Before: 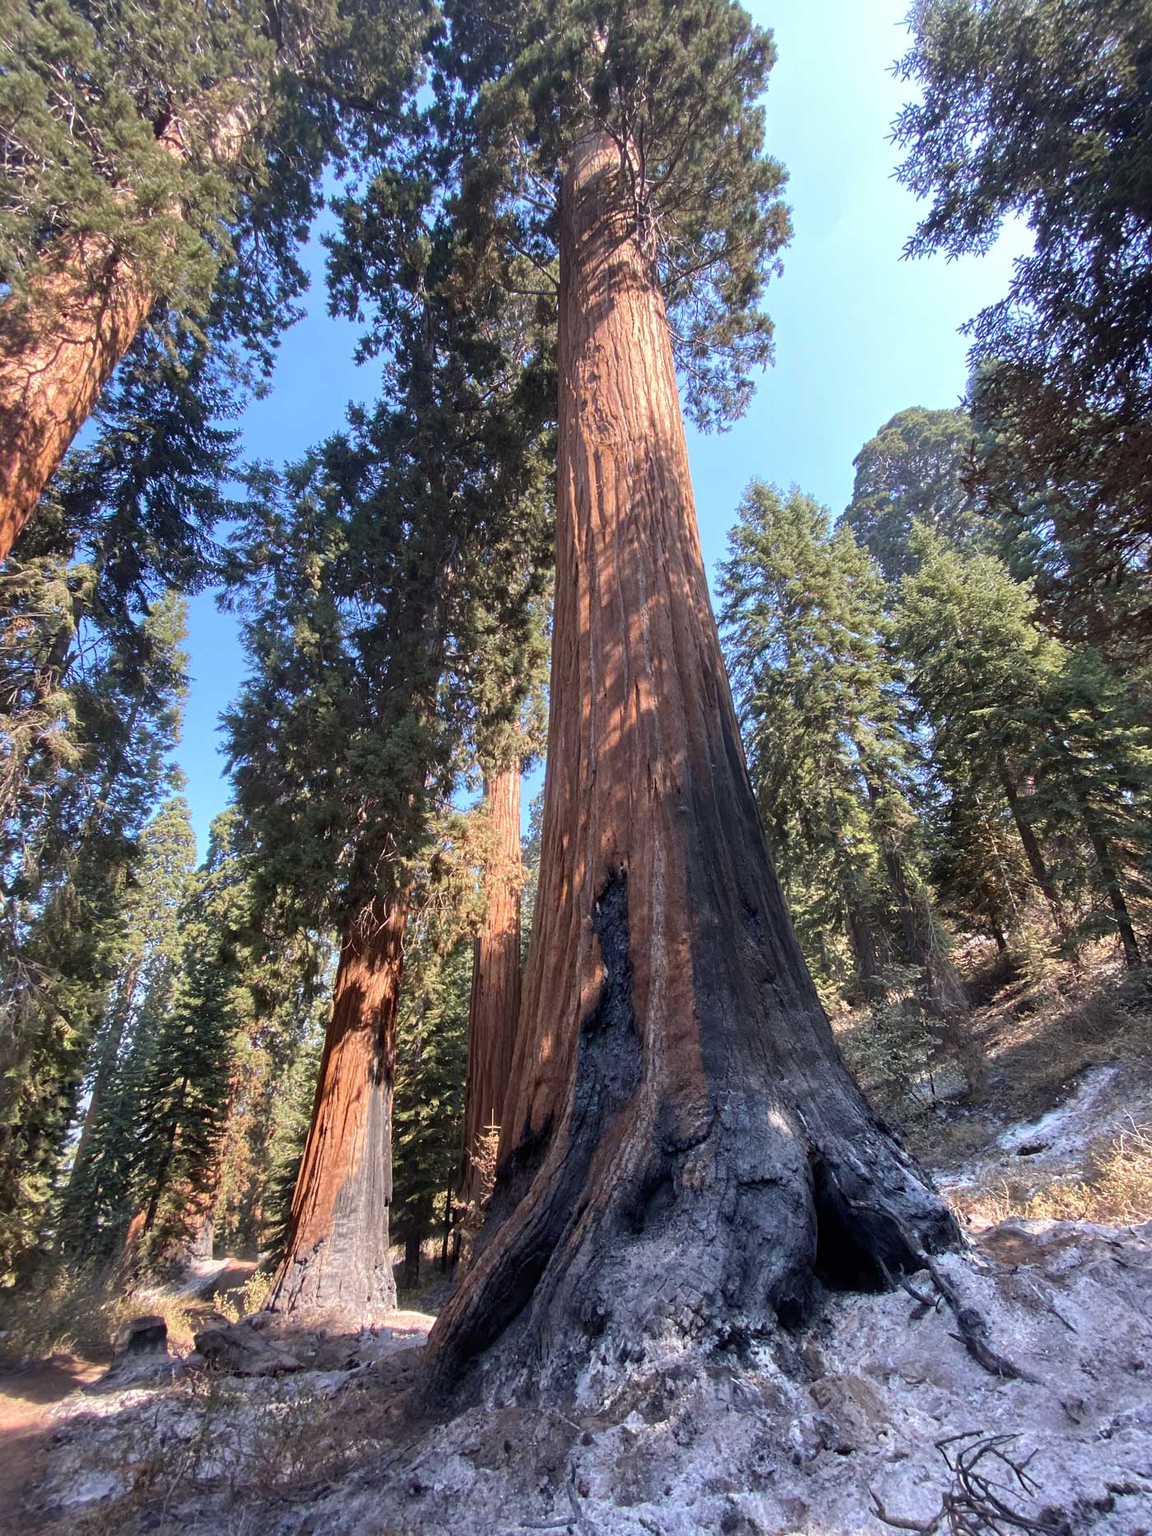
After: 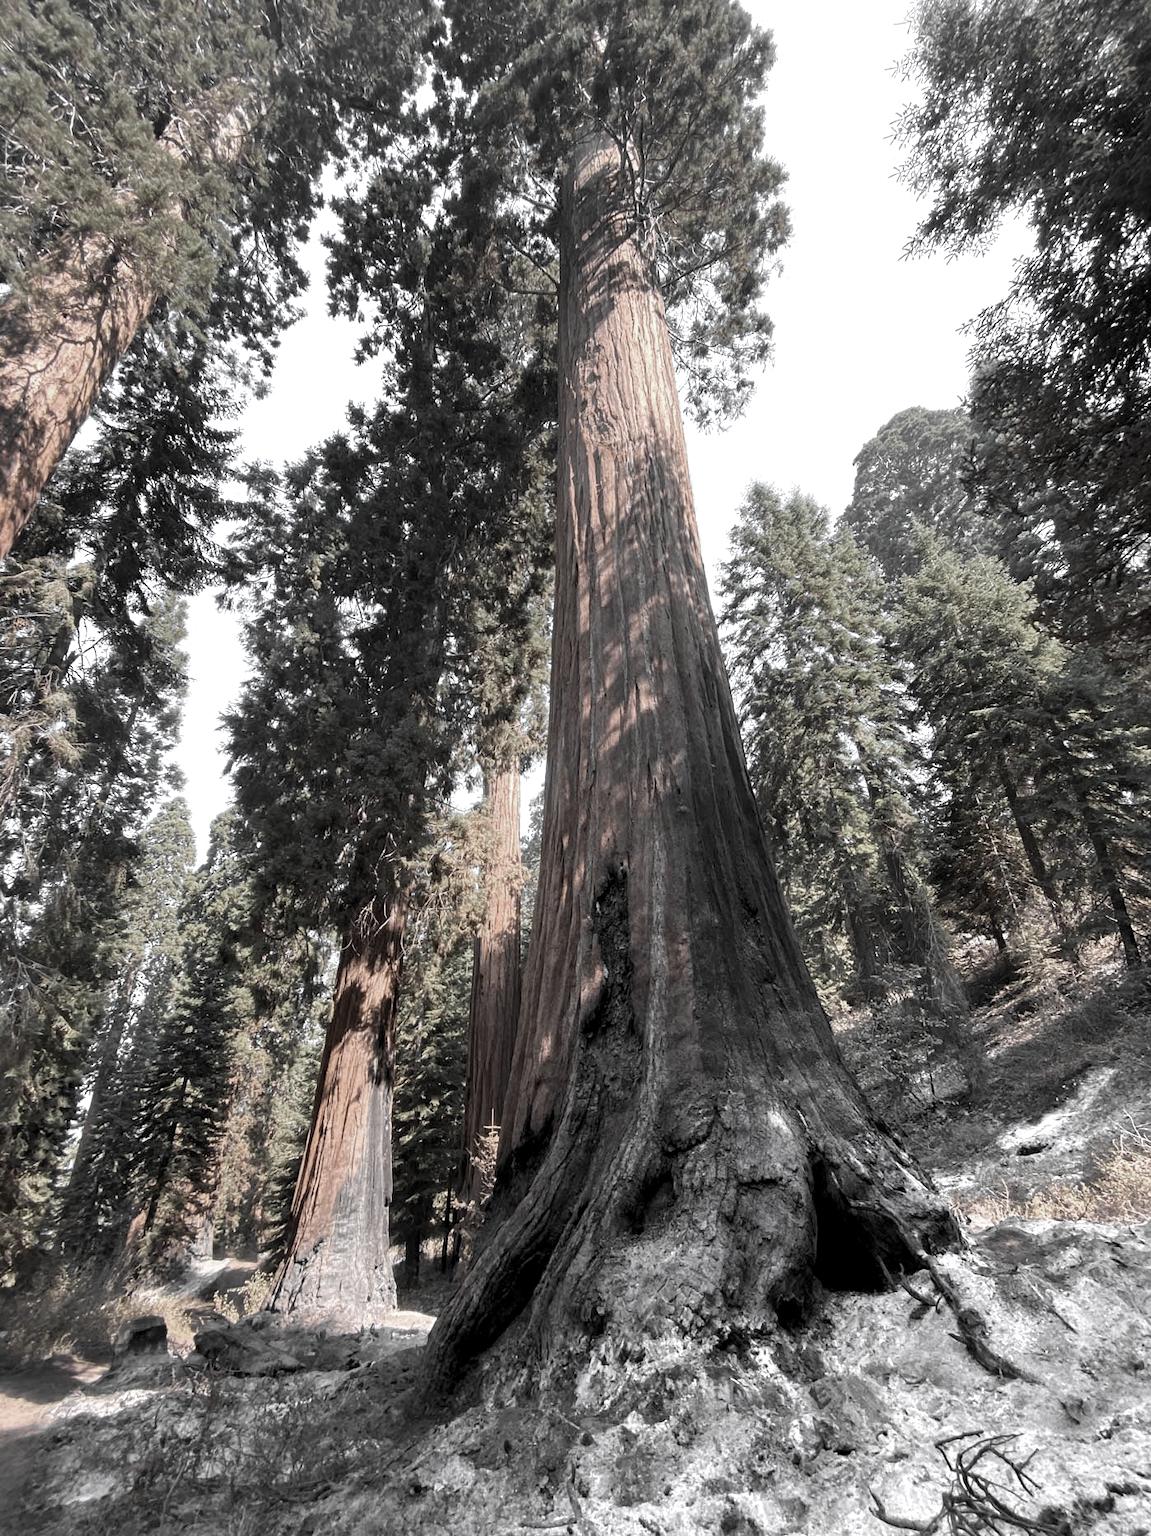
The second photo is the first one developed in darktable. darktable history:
color zones: curves: ch0 [(0, 0.613) (0.01, 0.613) (0.245, 0.448) (0.498, 0.529) (0.642, 0.665) (0.879, 0.777) (0.99, 0.613)]; ch1 [(0, 0.035) (0.121, 0.189) (0.259, 0.197) (0.415, 0.061) (0.589, 0.022) (0.732, 0.022) (0.857, 0.026) (0.991, 0.053)]
levels: levels [0.026, 0.507, 0.987]
